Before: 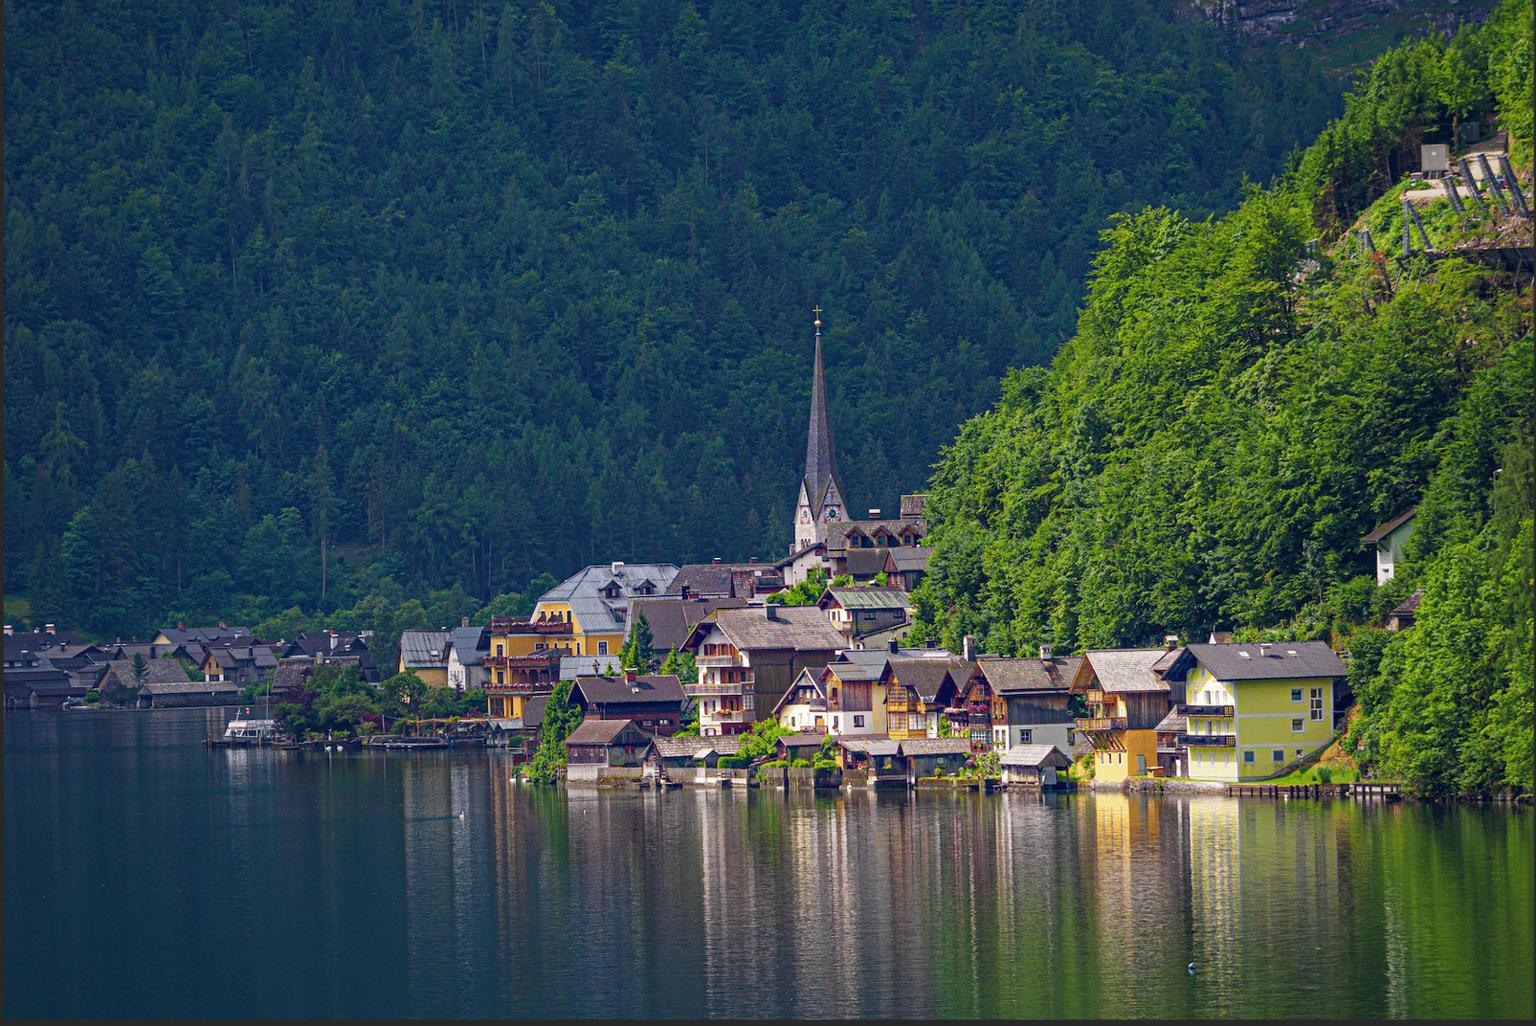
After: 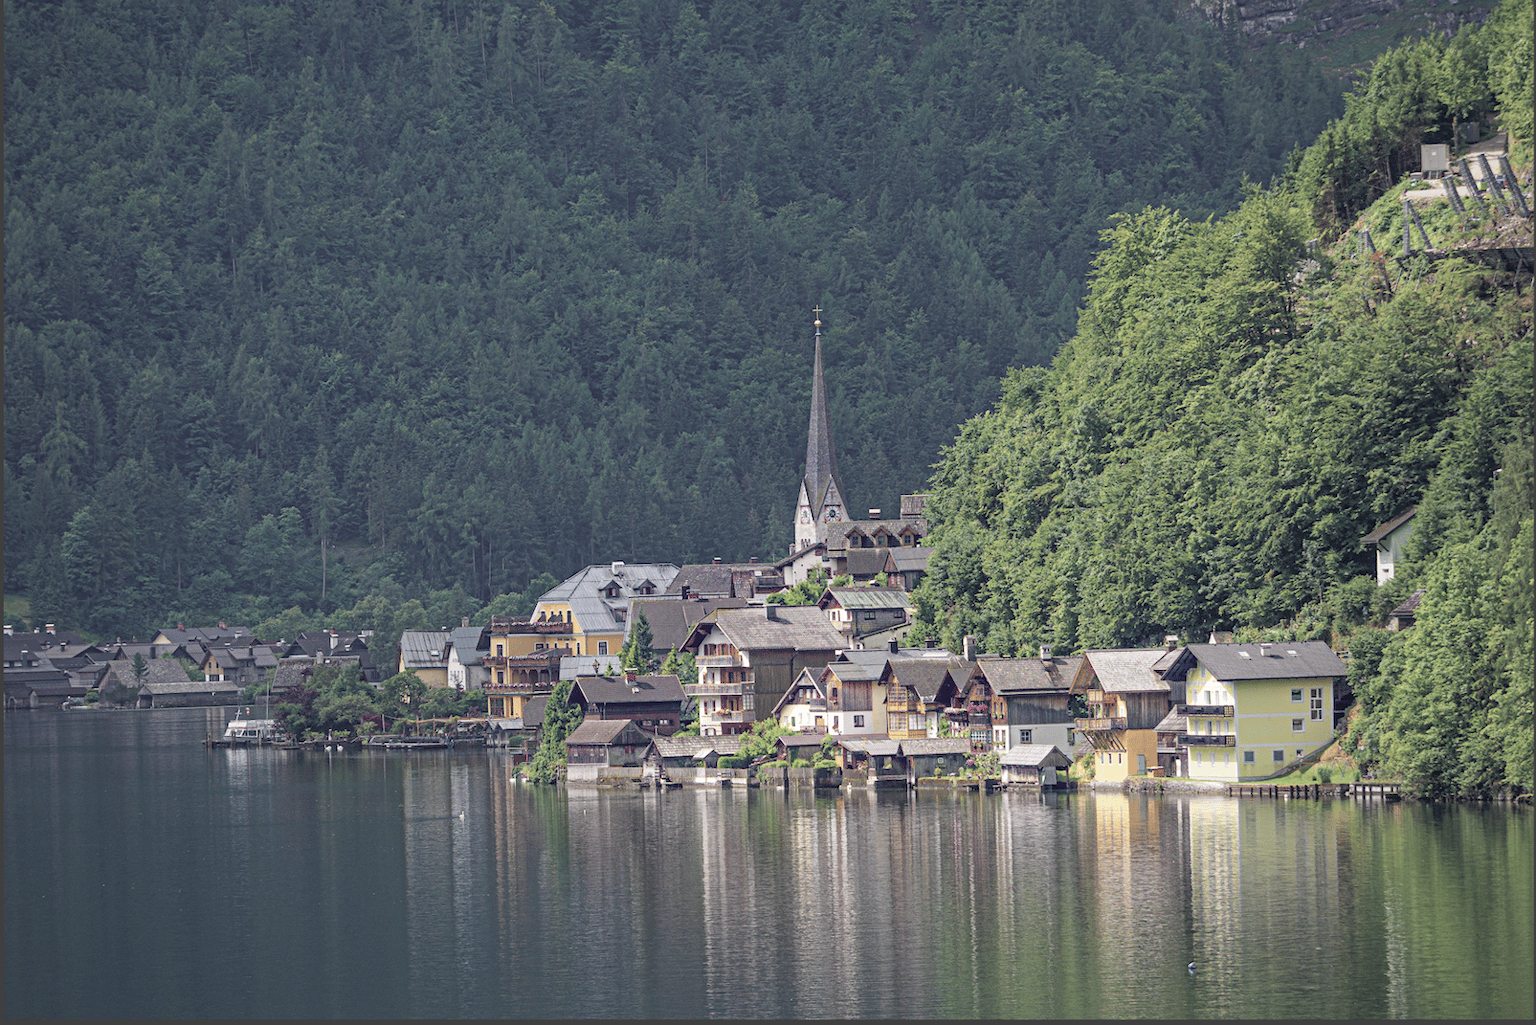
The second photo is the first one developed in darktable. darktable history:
contrast brightness saturation: brightness 0.189, saturation -0.501
